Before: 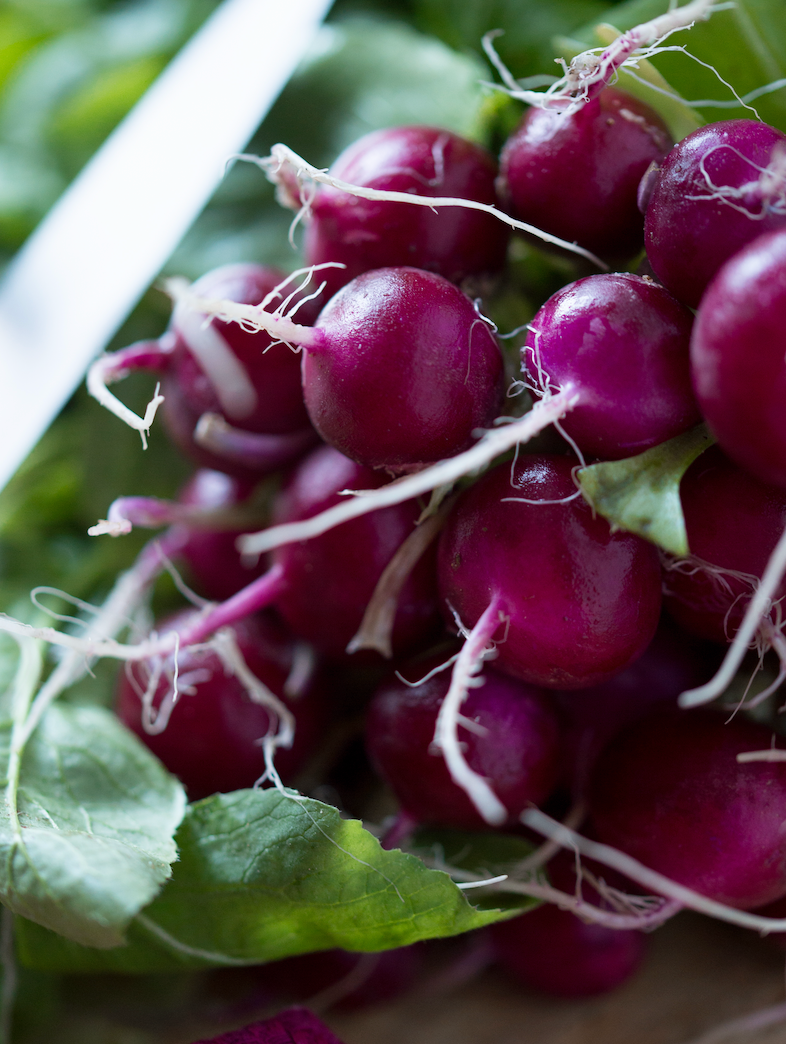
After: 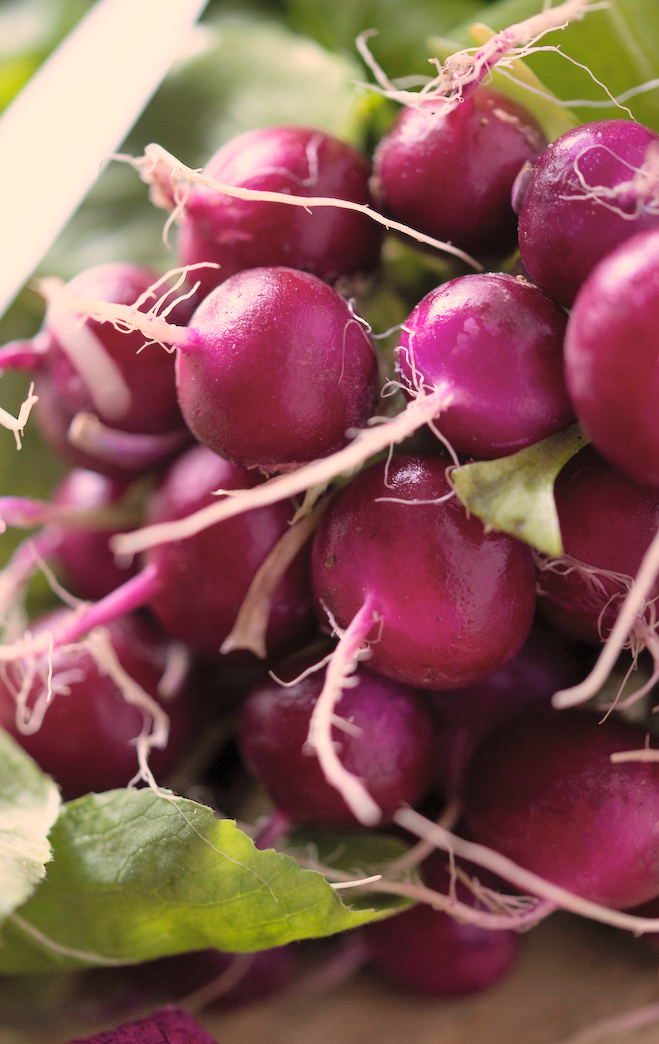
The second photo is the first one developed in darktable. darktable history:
crop: left 16.073%
color correction: highlights a* 17.48, highlights b* 19.04
contrast brightness saturation: brightness 0.28
